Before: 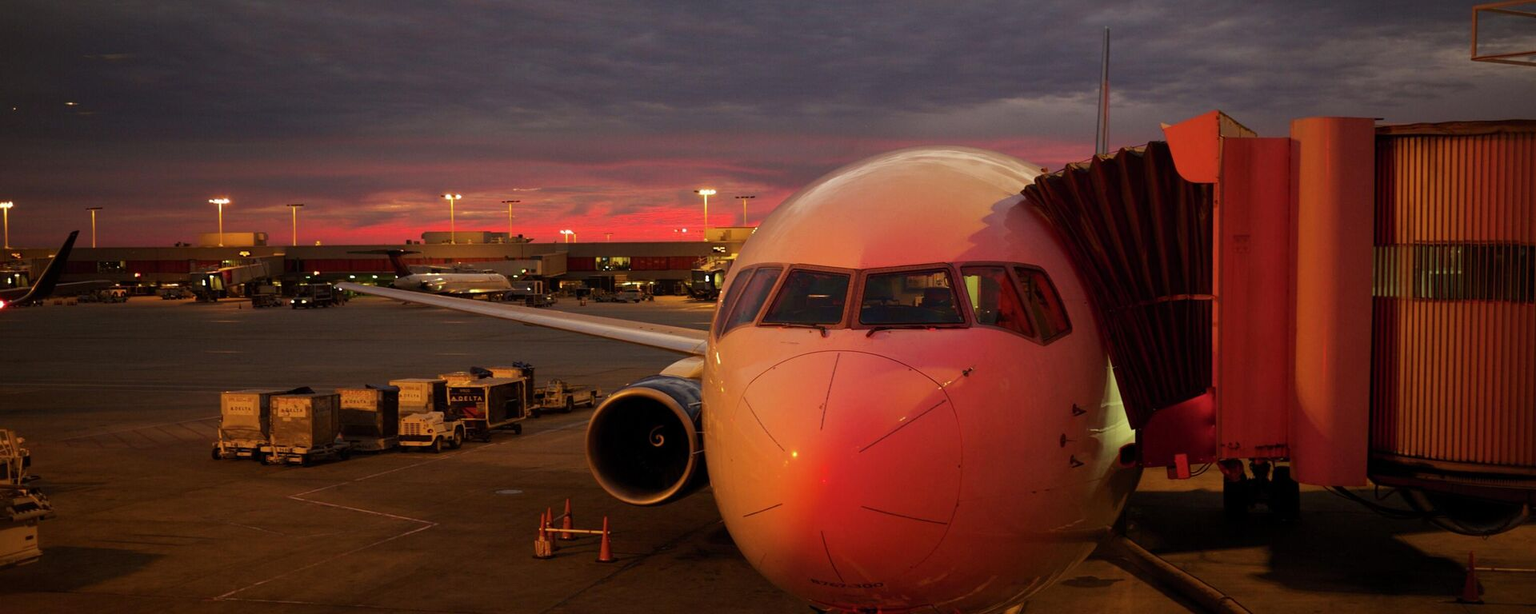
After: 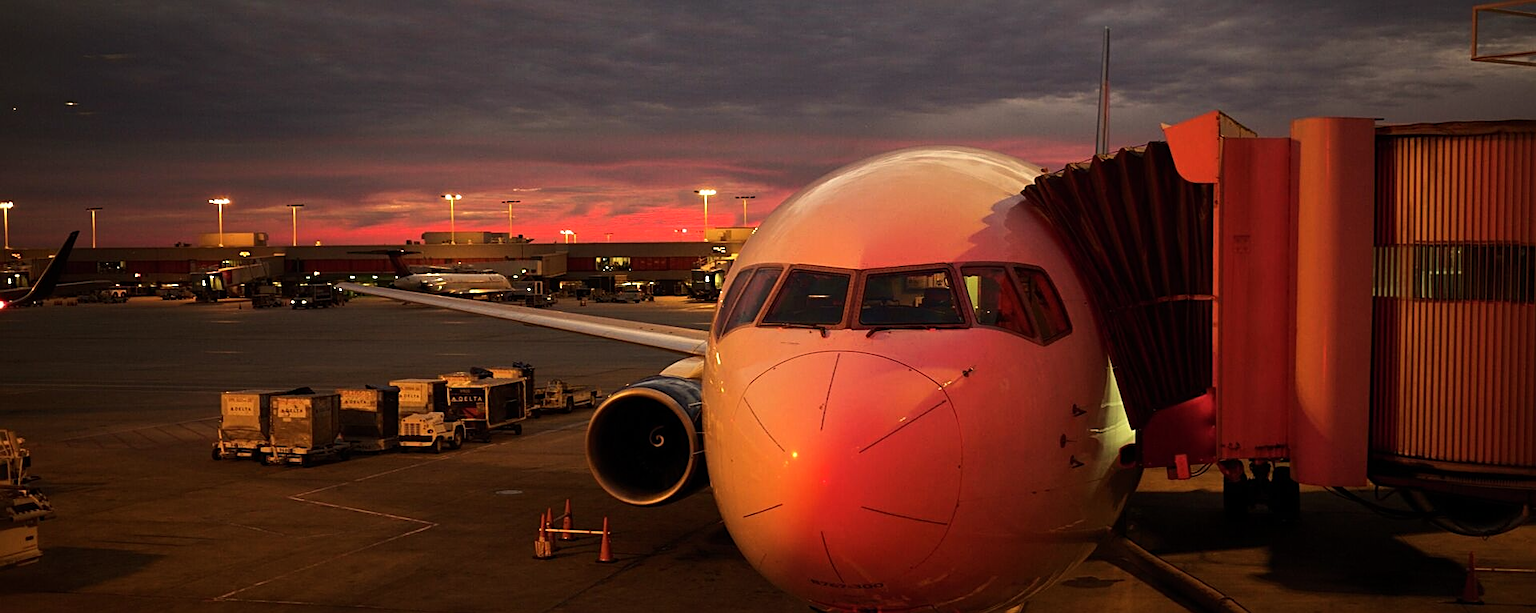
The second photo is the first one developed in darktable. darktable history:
white balance: red 1.029, blue 0.92
crop: bottom 0.071%
sharpen: on, module defaults
tone equalizer: -8 EV -0.417 EV, -7 EV -0.389 EV, -6 EV -0.333 EV, -5 EV -0.222 EV, -3 EV 0.222 EV, -2 EV 0.333 EV, -1 EV 0.389 EV, +0 EV 0.417 EV, edges refinement/feathering 500, mask exposure compensation -1.57 EV, preserve details no
